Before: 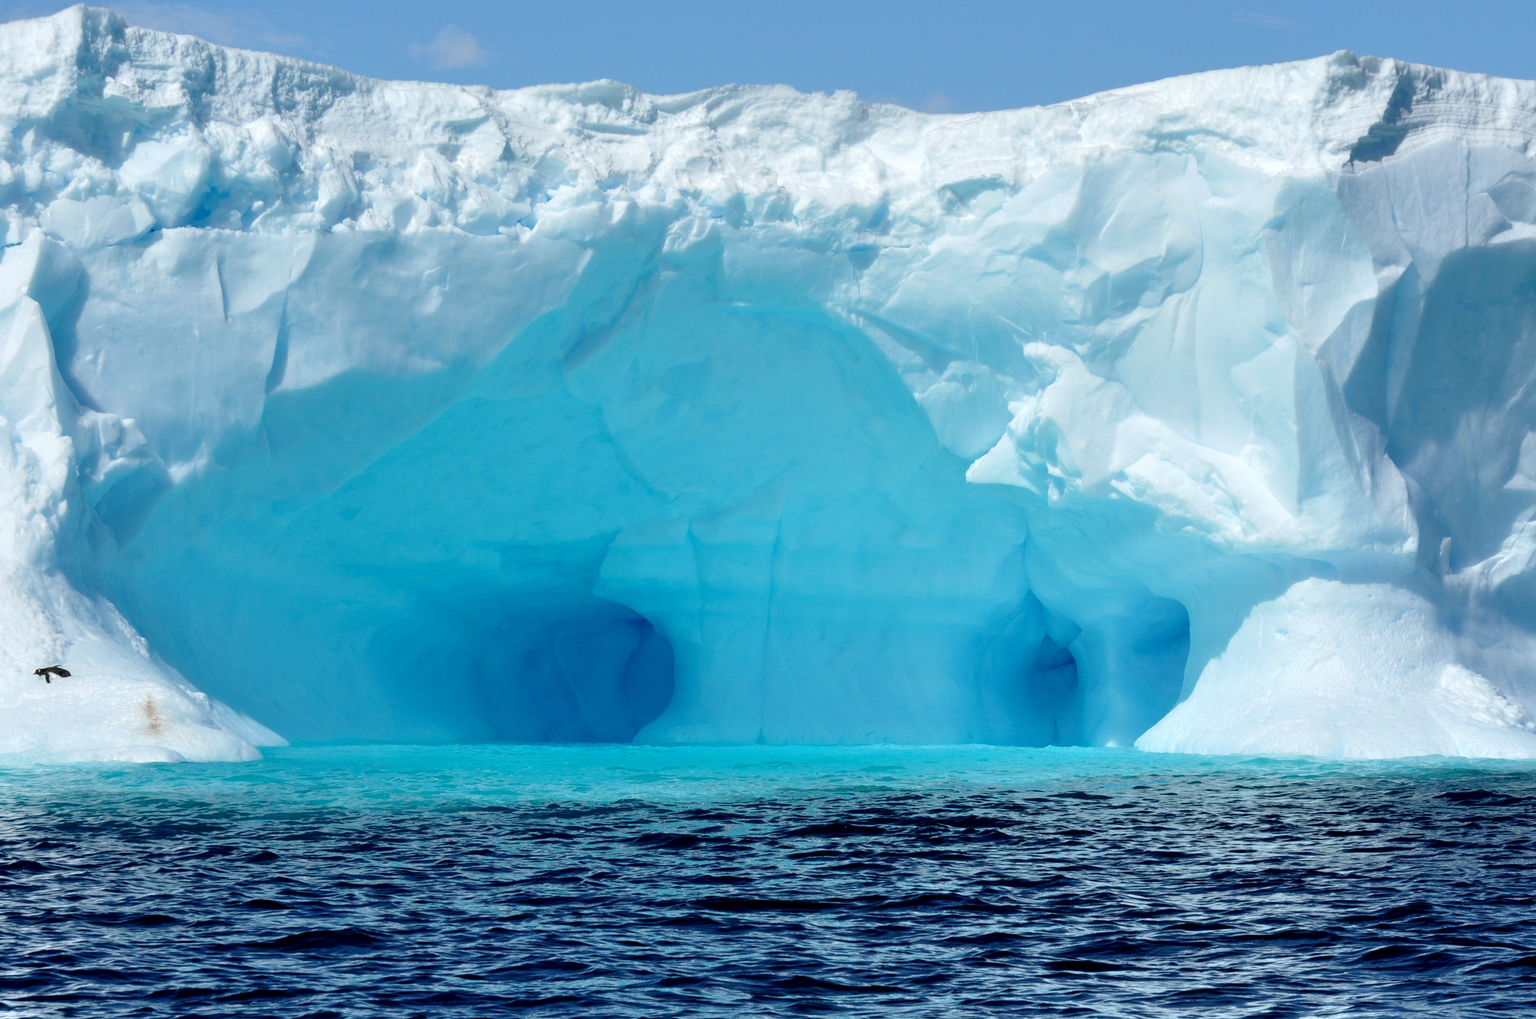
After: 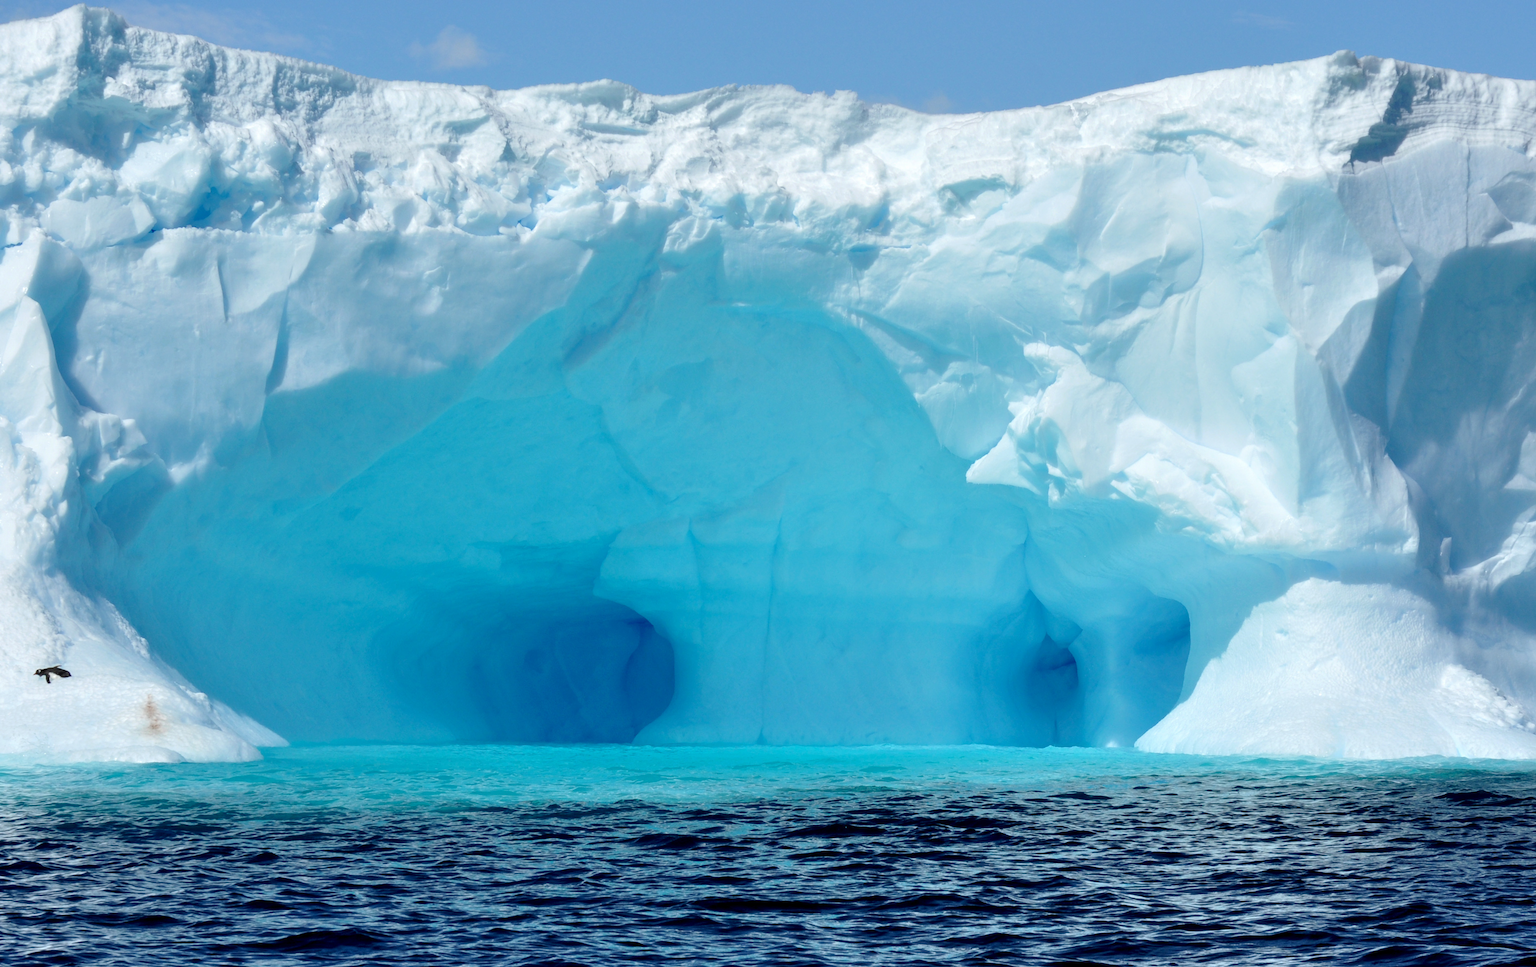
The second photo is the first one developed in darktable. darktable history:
crop and rotate: top 0.002%, bottom 5.016%
